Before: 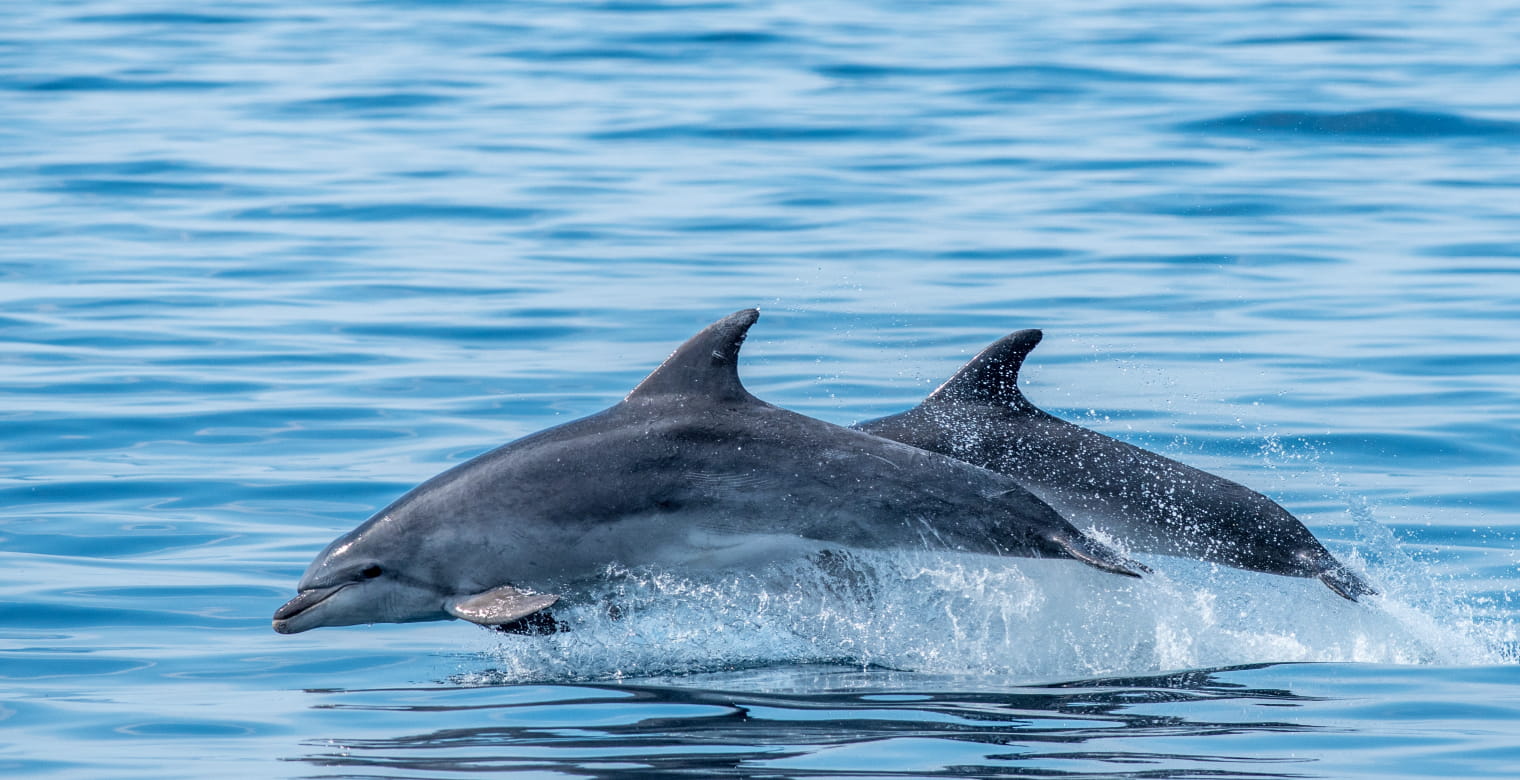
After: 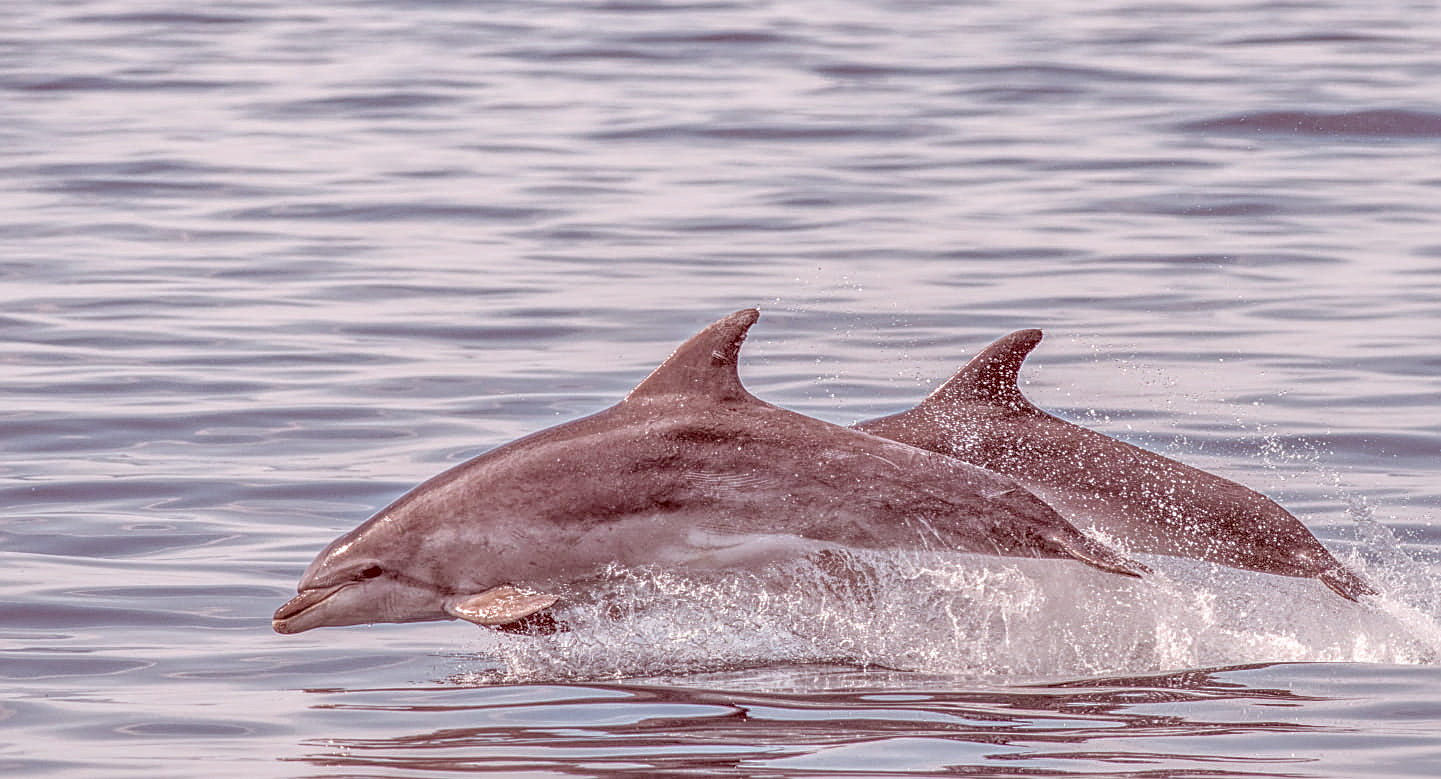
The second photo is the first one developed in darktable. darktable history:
crop and rotate: right 5.167%
local contrast: highlights 66%, shadows 33%, detail 166%, midtone range 0.2
color correction: highlights a* 9.03, highlights b* 8.71, shadows a* 40, shadows b* 40, saturation 0.8
tone equalizer: -7 EV 0.15 EV, -6 EV 0.6 EV, -5 EV 1.15 EV, -4 EV 1.33 EV, -3 EV 1.15 EV, -2 EV 0.6 EV, -1 EV 0.15 EV, mask exposure compensation -0.5 EV
sharpen: amount 0.575
